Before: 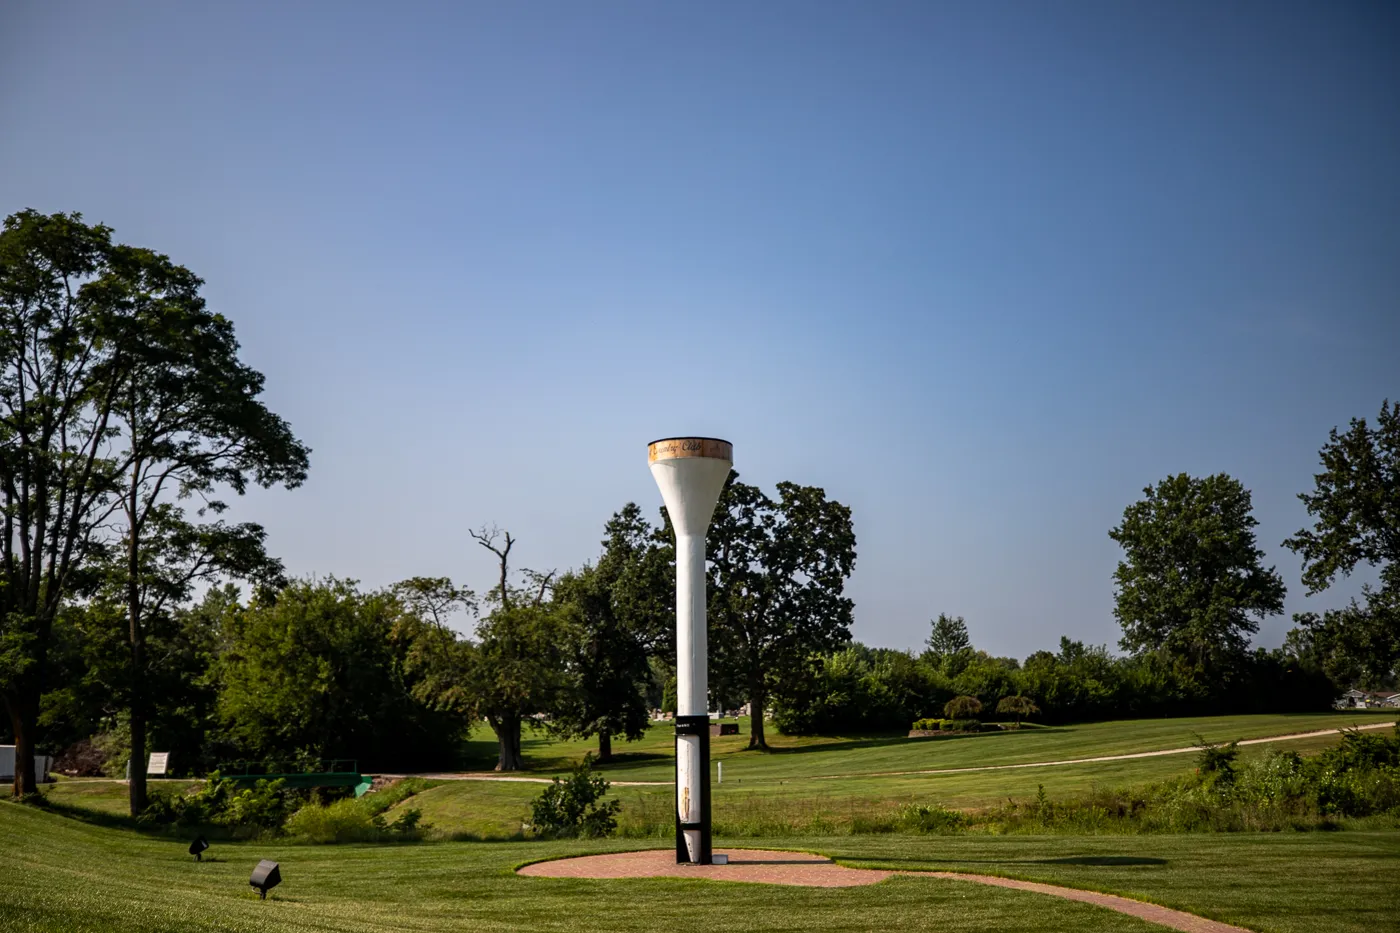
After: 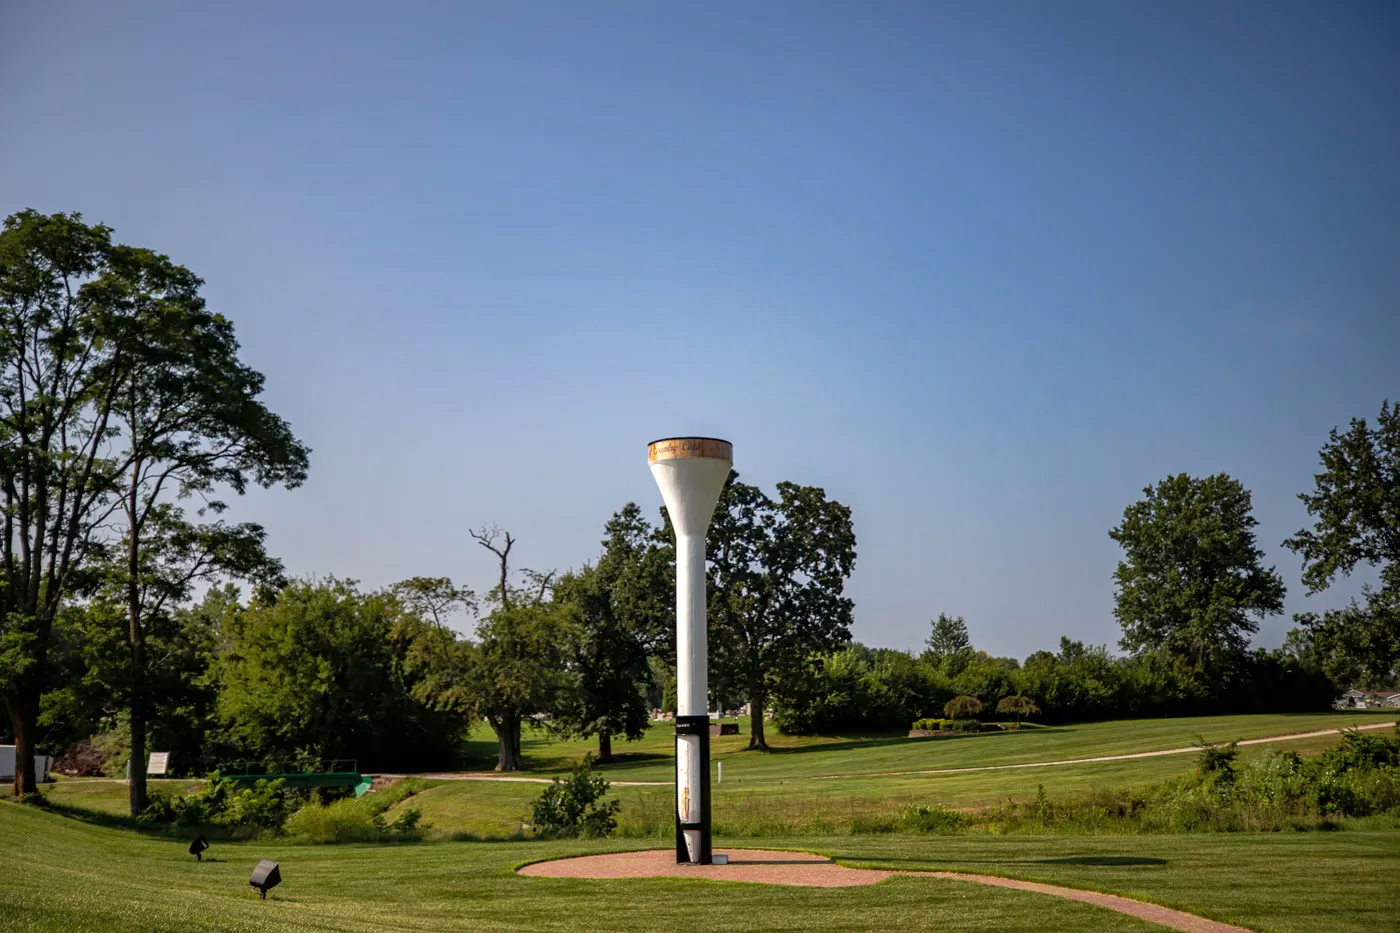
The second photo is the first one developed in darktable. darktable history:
shadows and highlights: on, module defaults
exposure: exposure 0.125 EV, compensate highlight preservation false
